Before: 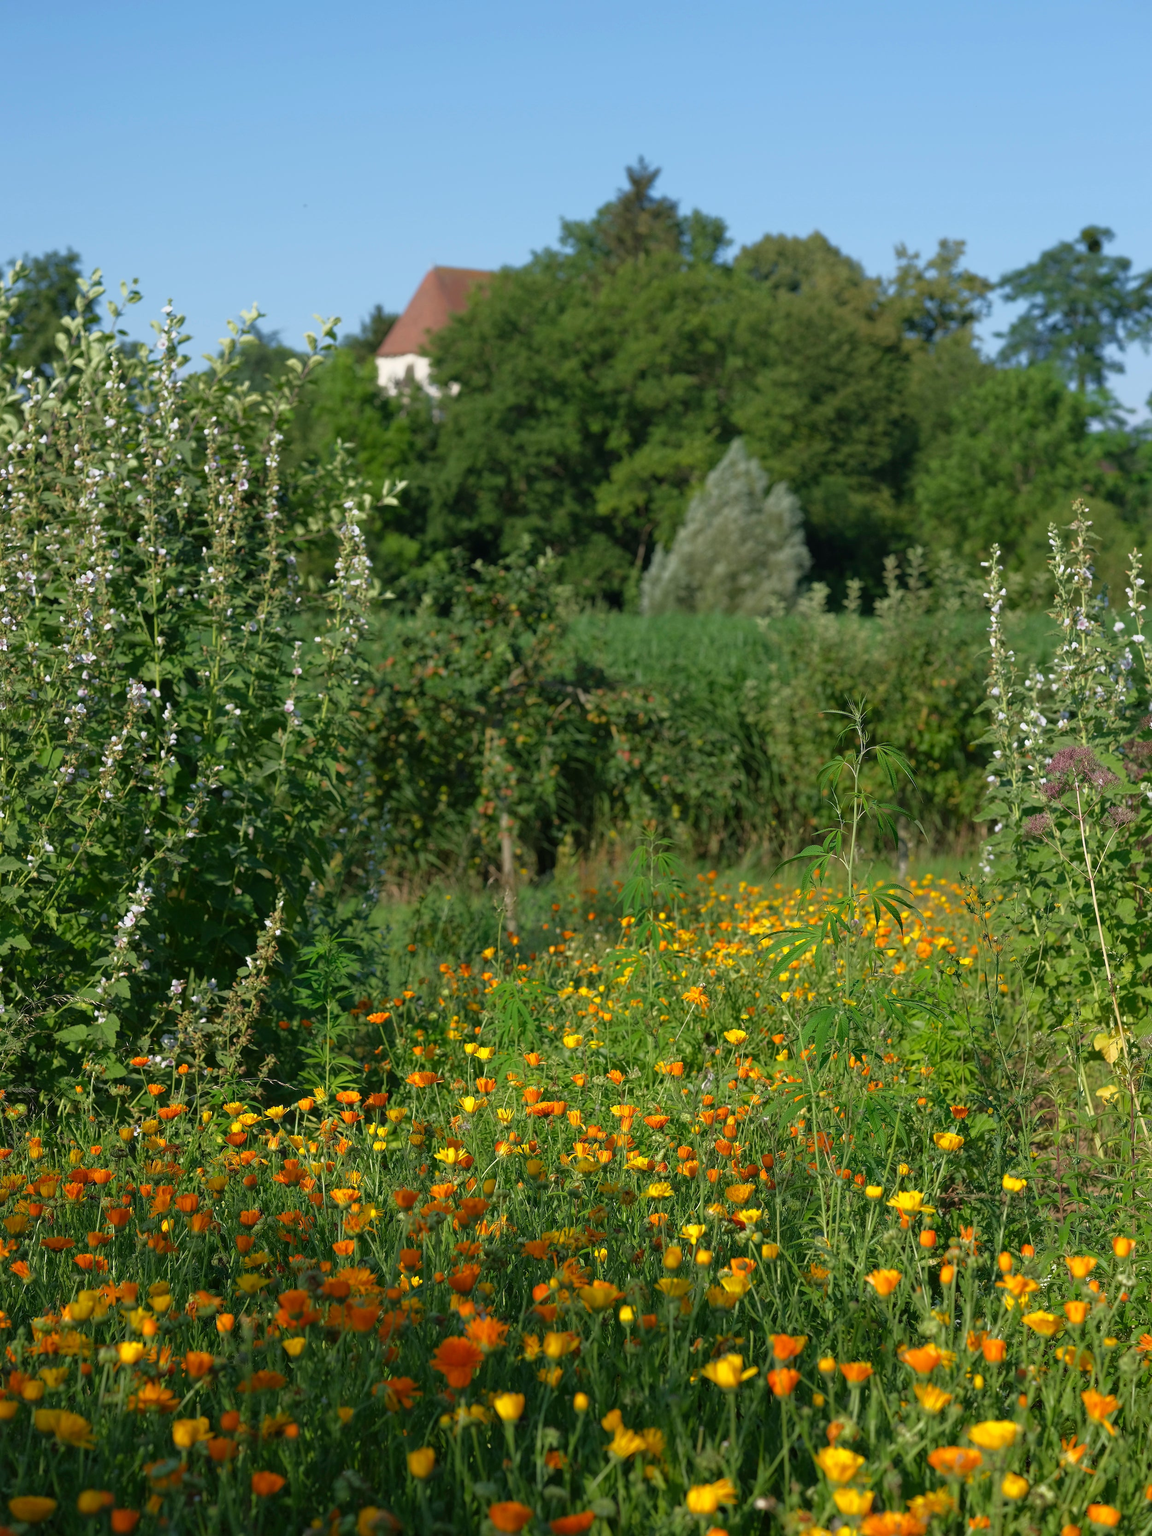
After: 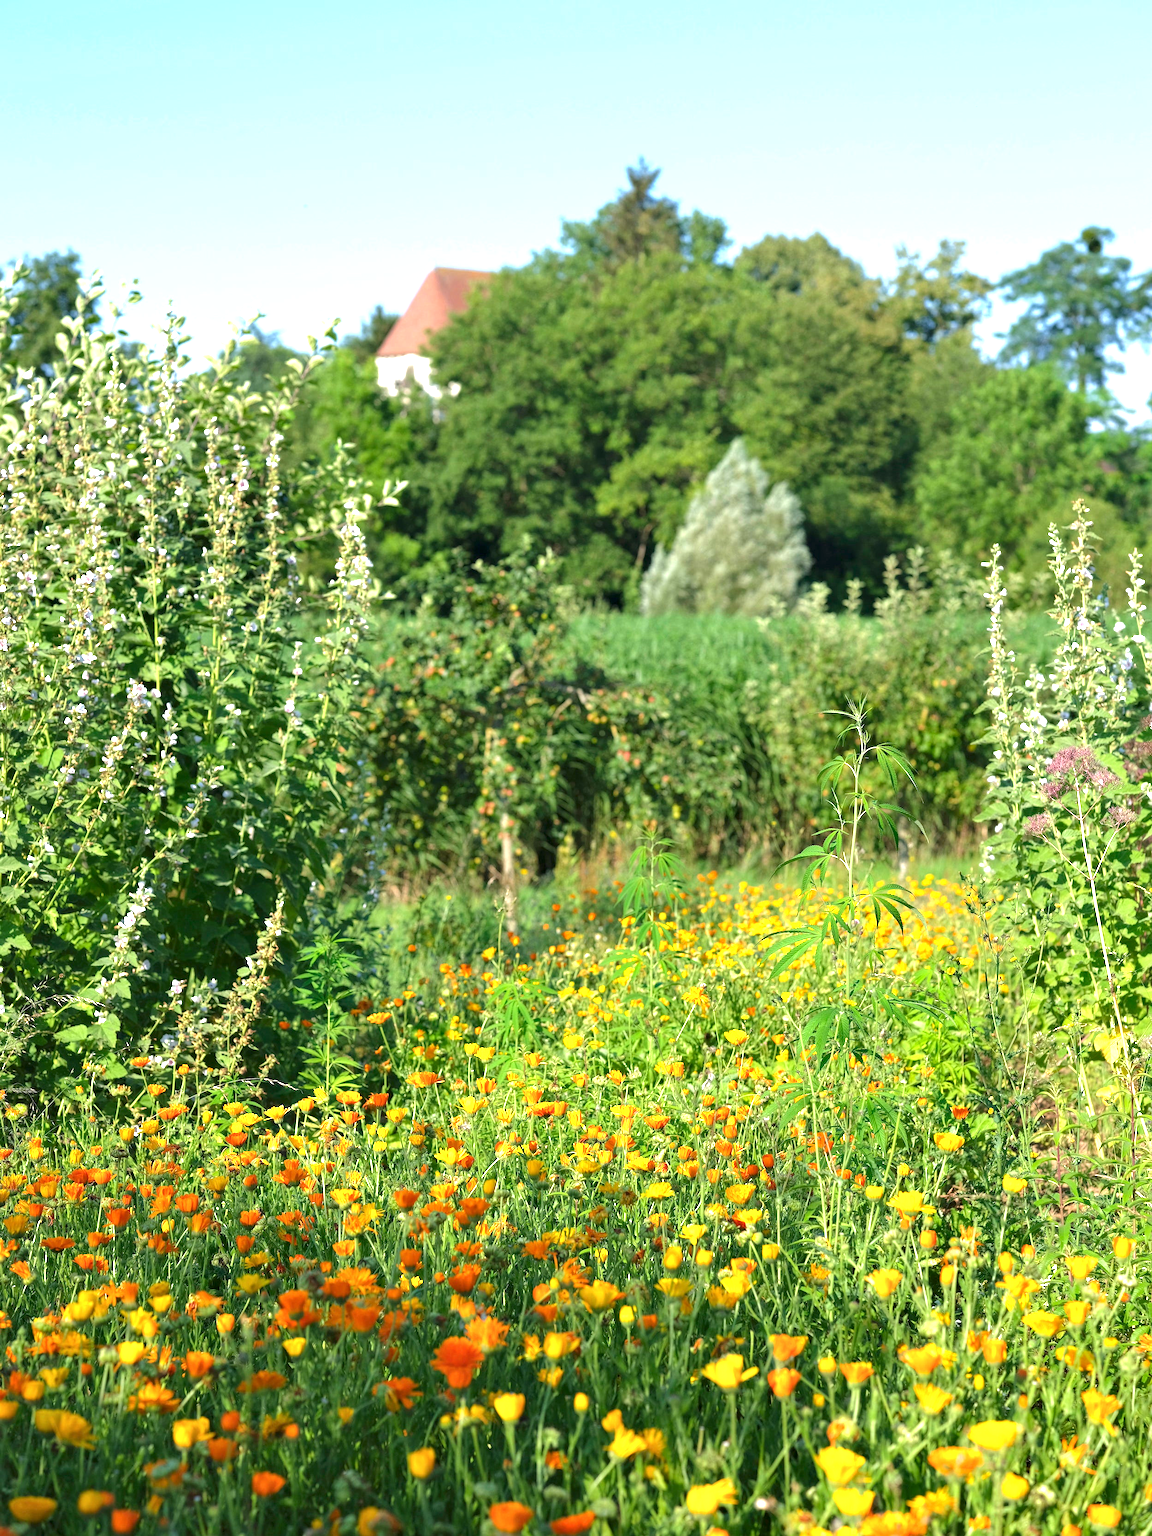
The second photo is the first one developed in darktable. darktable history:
exposure: black level correction 0, exposure 1.55 EV, compensate exposure bias true, compensate highlight preservation false
contrast equalizer: octaves 7, y [[0.6 ×6], [0.55 ×6], [0 ×6], [0 ×6], [0 ×6]], mix 0.29
